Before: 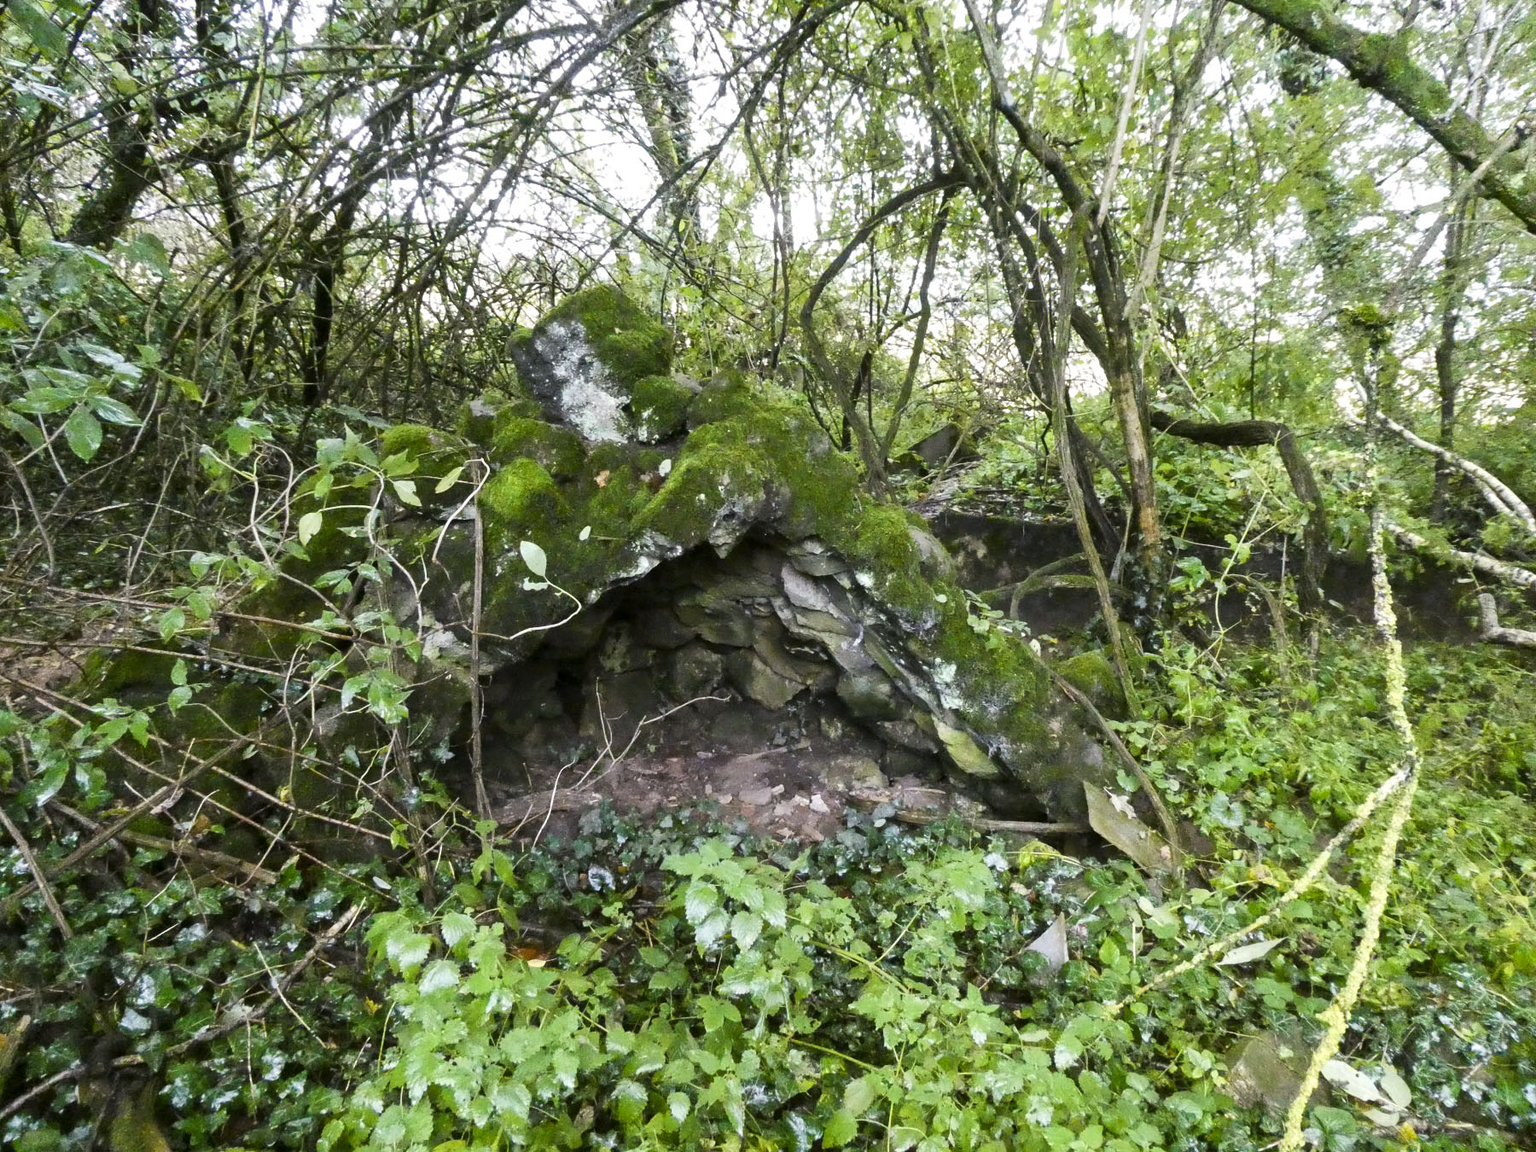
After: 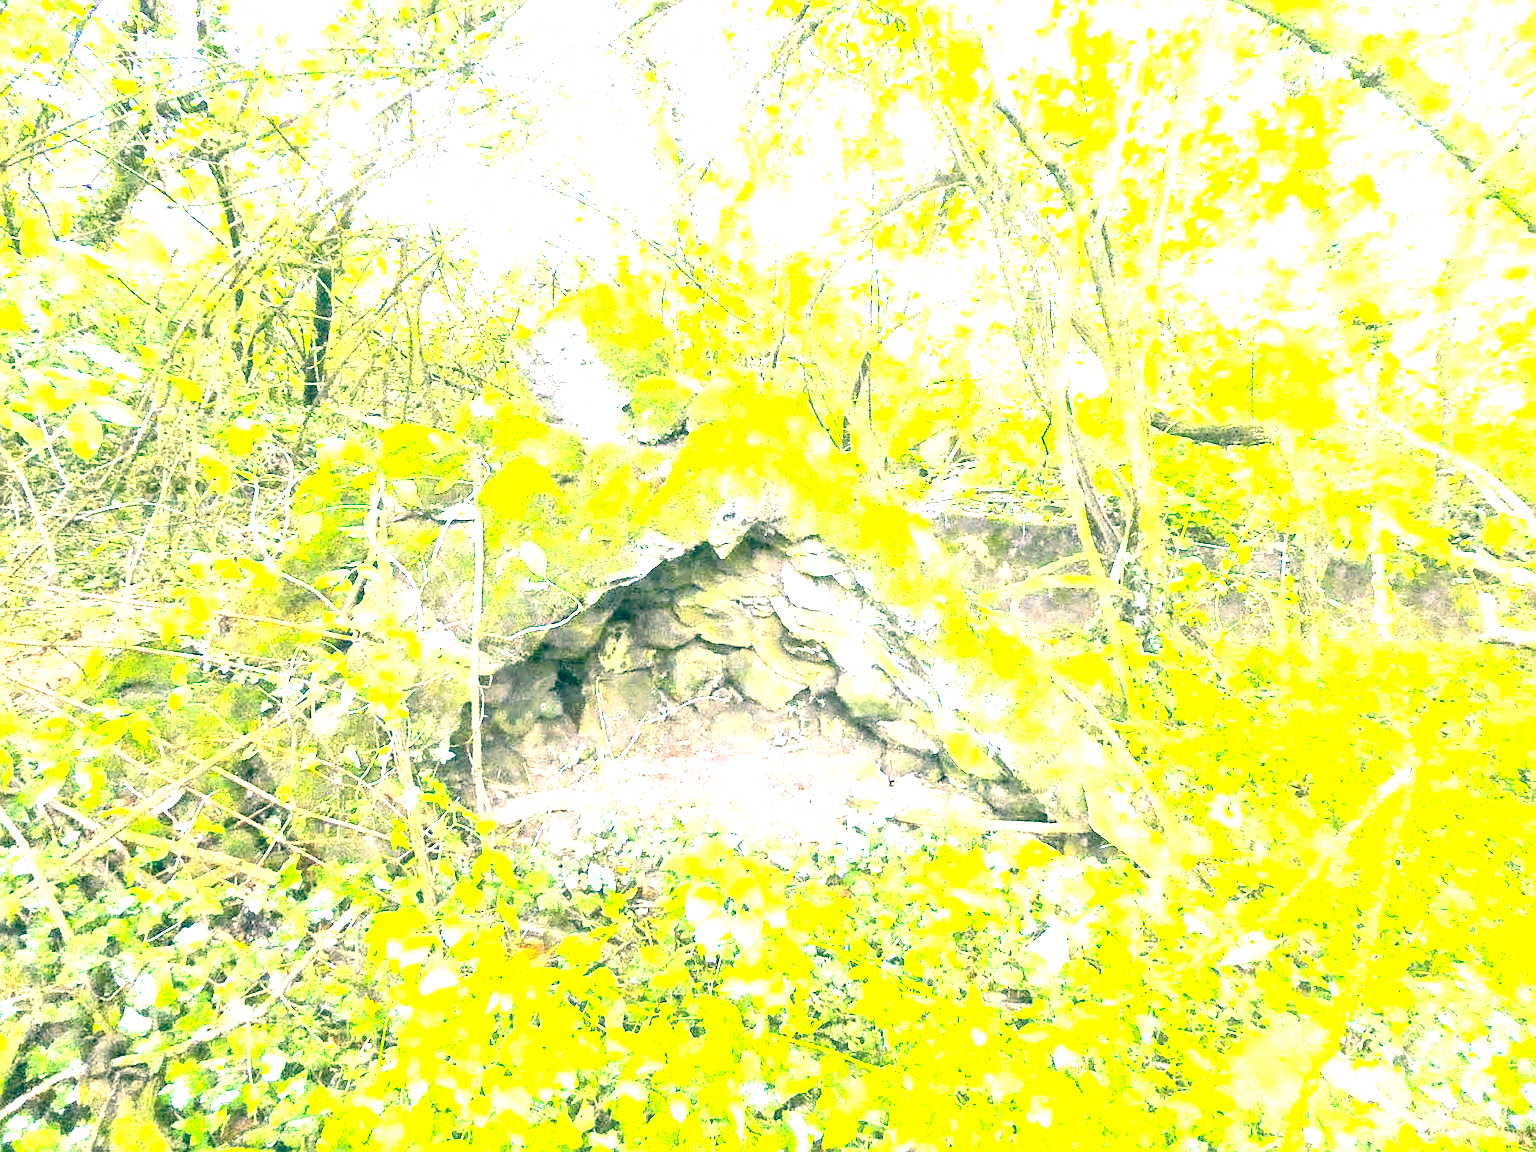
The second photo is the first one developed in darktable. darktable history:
exposure: black level correction 0, exposure 4 EV, compensate exposure bias true, compensate highlight preservation false
color balance: lift [1.006, 0.985, 1.002, 1.015], gamma [1, 0.953, 1.008, 1.047], gain [1.076, 1.13, 1.004, 0.87]
sharpen: on, module defaults
local contrast: detail 130%
contrast brightness saturation: contrast 0.2, brightness 0.16, saturation 0.22
